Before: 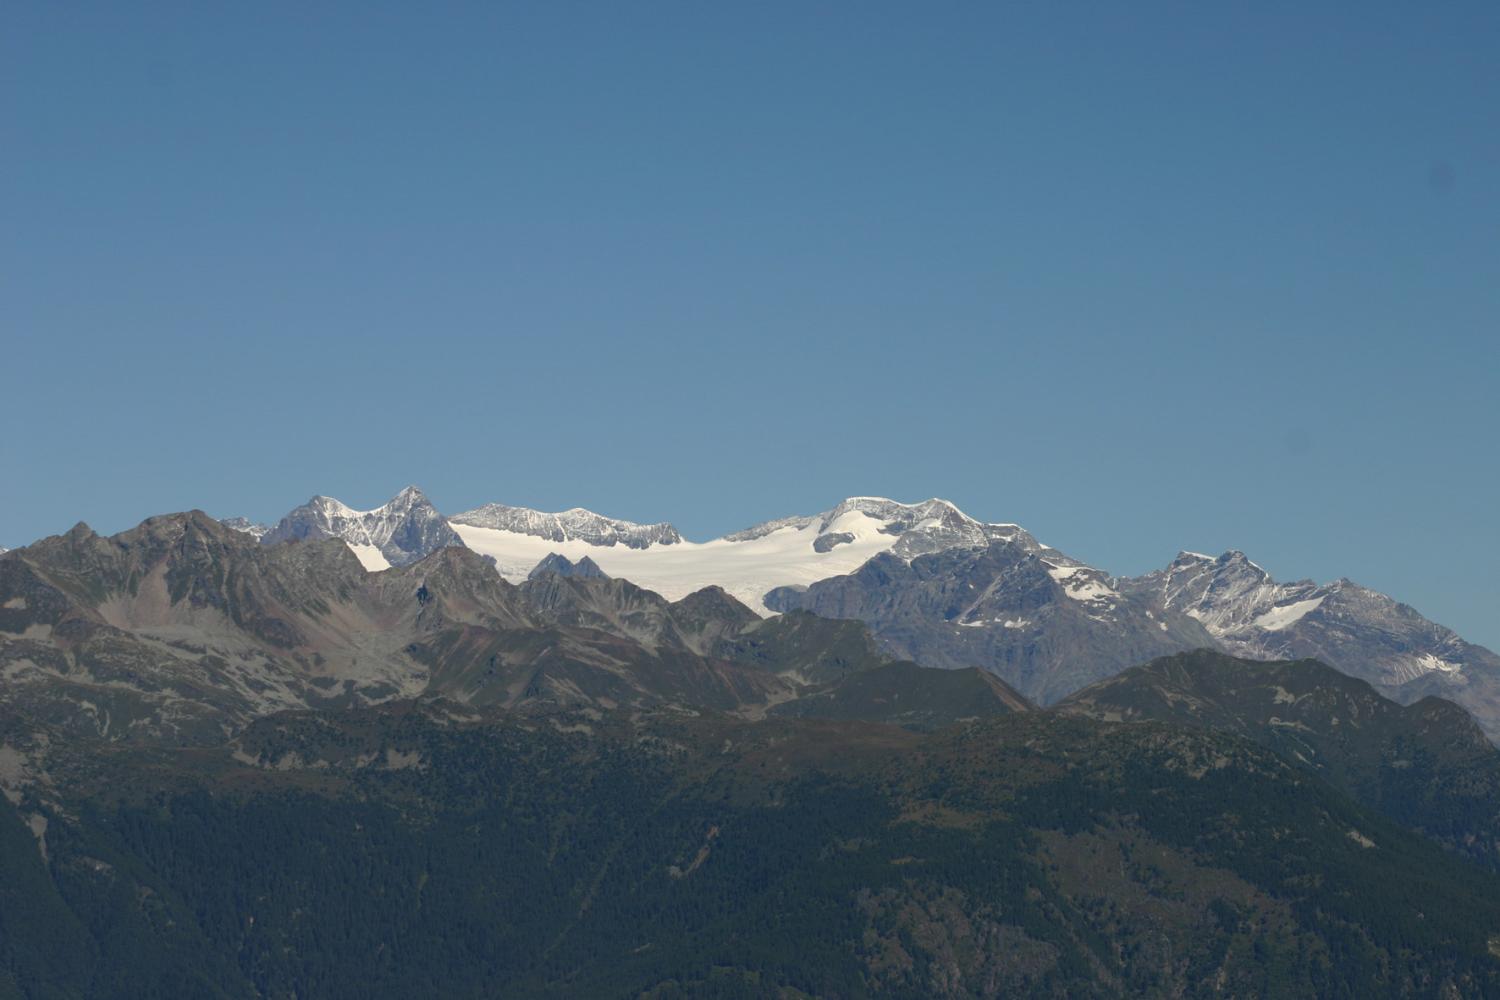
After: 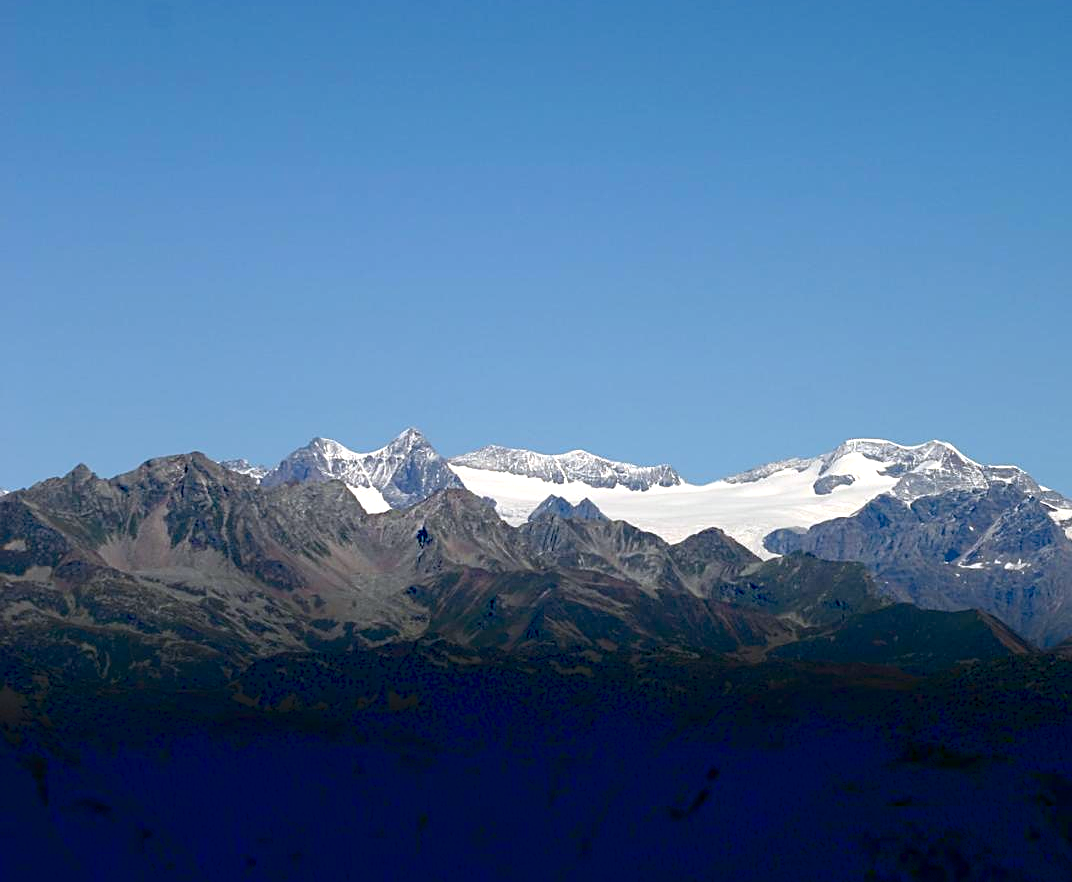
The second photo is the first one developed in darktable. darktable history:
white balance: red 0.984, blue 1.059
sharpen: on, module defaults
exposure: black level correction 0.04, exposure 0.5 EV, compensate highlight preservation false
shadows and highlights: shadows -70, highlights 35, soften with gaussian
crop: top 5.803%, right 27.864%, bottom 5.804%
